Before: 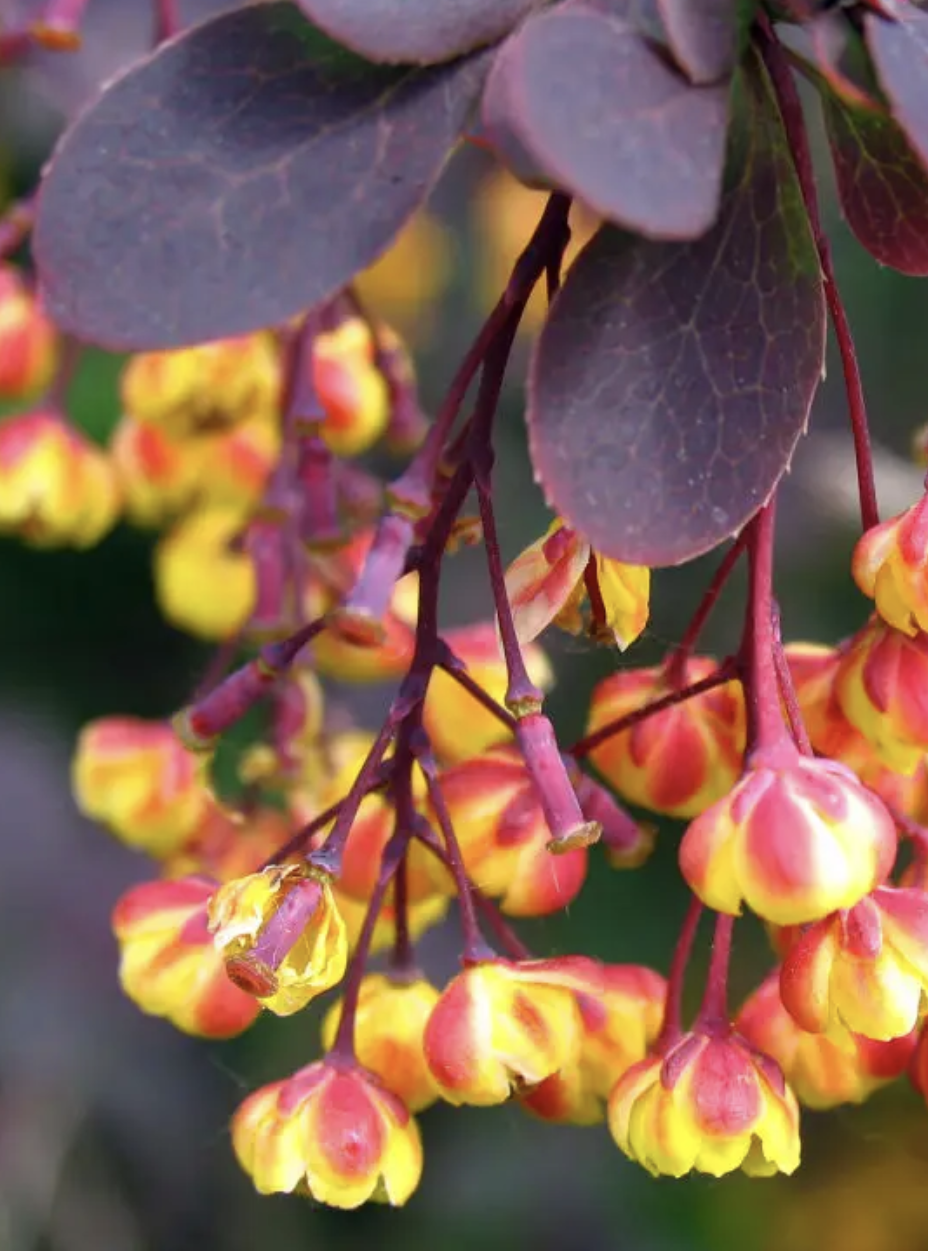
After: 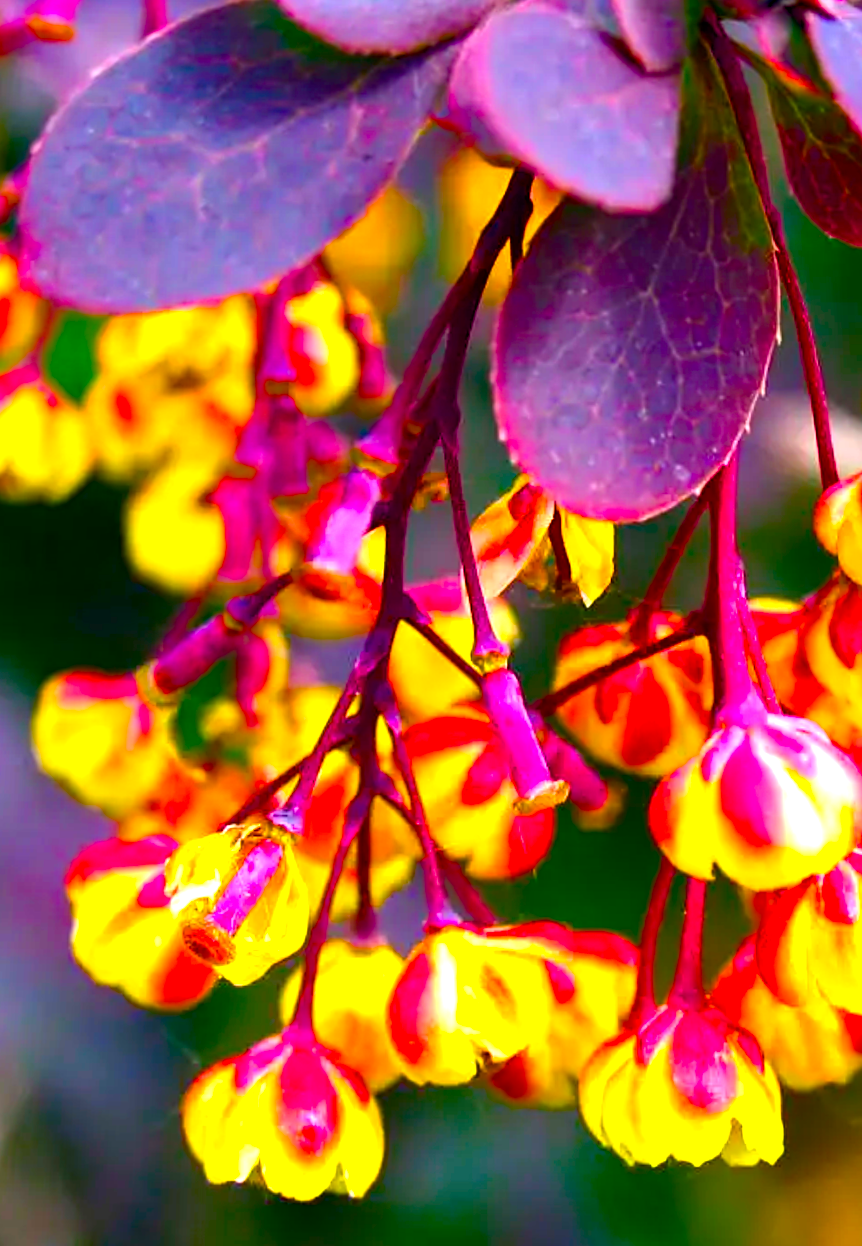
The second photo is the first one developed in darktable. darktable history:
white balance: red 1, blue 1
rotate and perspective: rotation 0.215°, lens shift (vertical) -0.139, crop left 0.069, crop right 0.939, crop top 0.002, crop bottom 0.996
sharpen: on, module defaults
color balance rgb: linear chroma grading › global chroma 25%, perceptual saturation grading › global saturation 40%, perceptual saturation grading › highlights -50%, perceptual saturation grading › shadows 30%, perceptual brilliance grading › global brilliance 25%, global vibrance 60%
contrast brightness saturation: contrast 0.15, brightness -0.01, saturation 0.1
